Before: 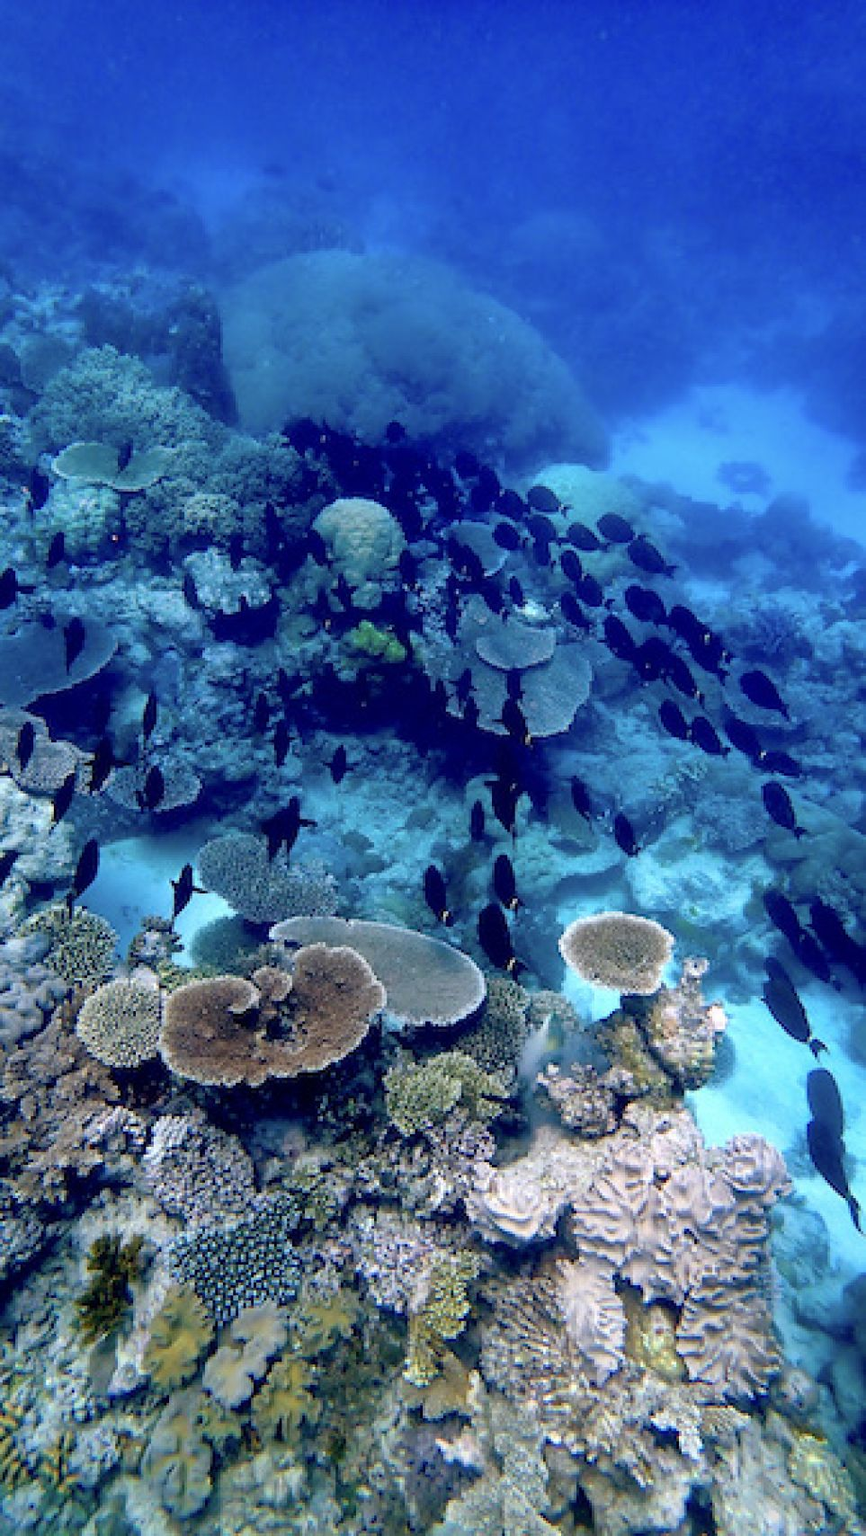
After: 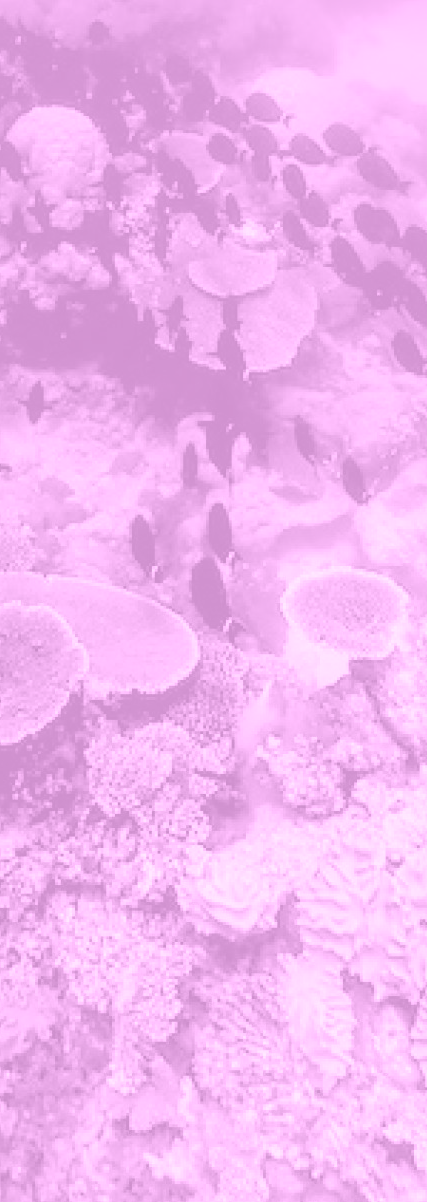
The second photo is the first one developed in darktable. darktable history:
local contrast: on, module defaults
crop: left 35.432%, top 26.233%, right 20.145%, bottom 3.432%
colorize: hue 331.2°, saturation 75%, source mix 30.28%, lightness 70.52%, version 1
